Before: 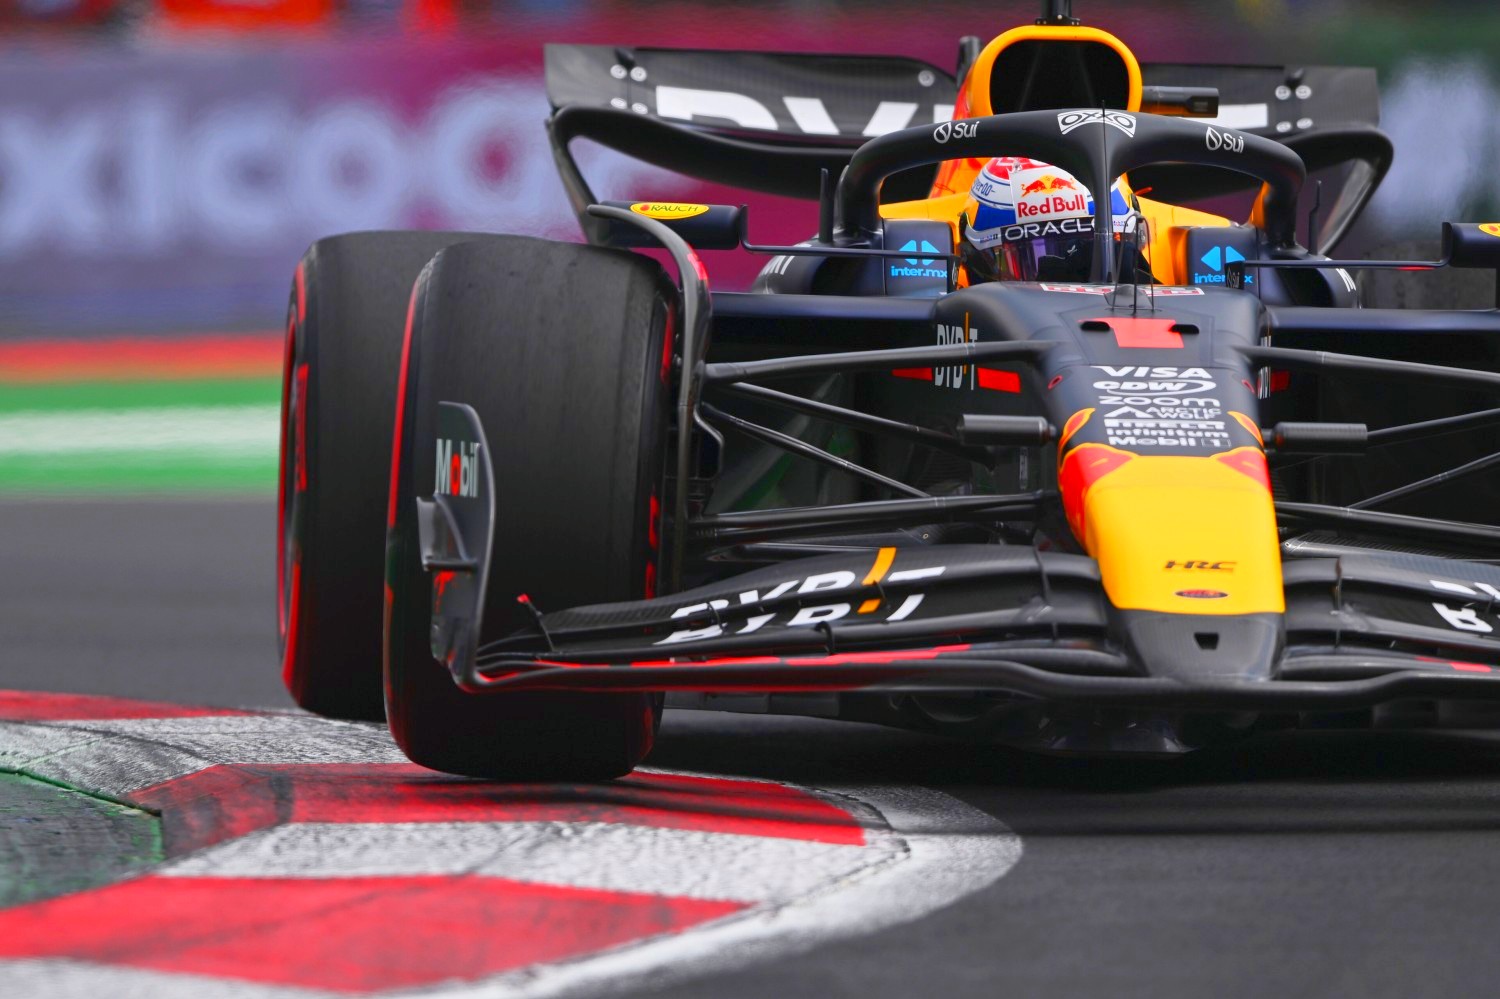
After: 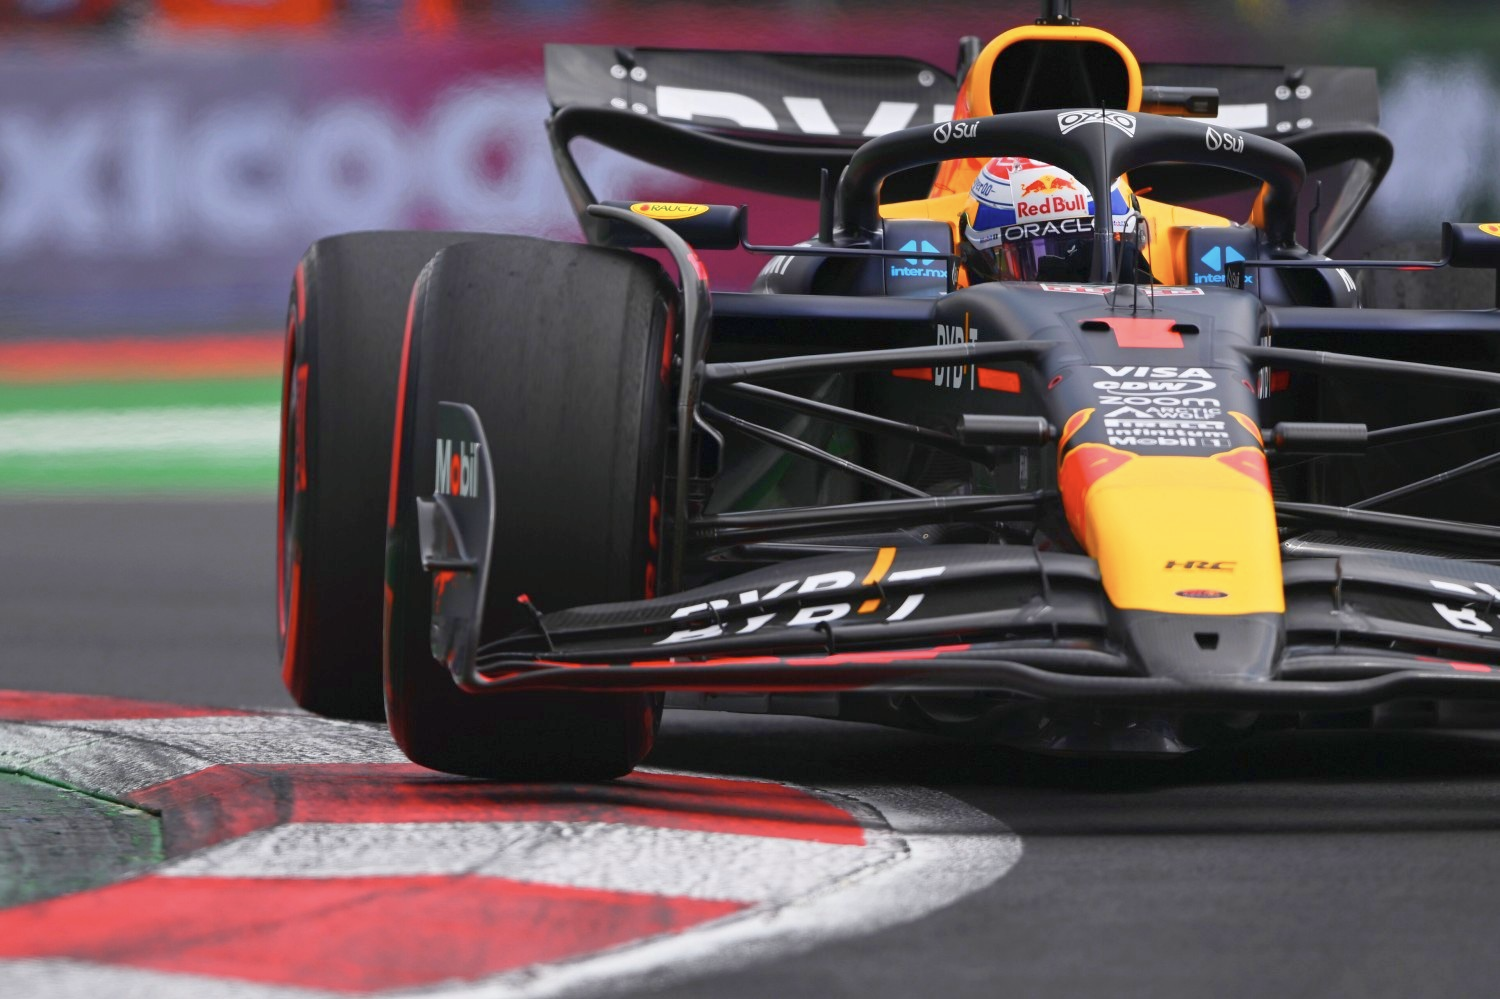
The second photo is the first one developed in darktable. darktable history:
color zones: mix -62.47%
color correction: saturation 0.8
